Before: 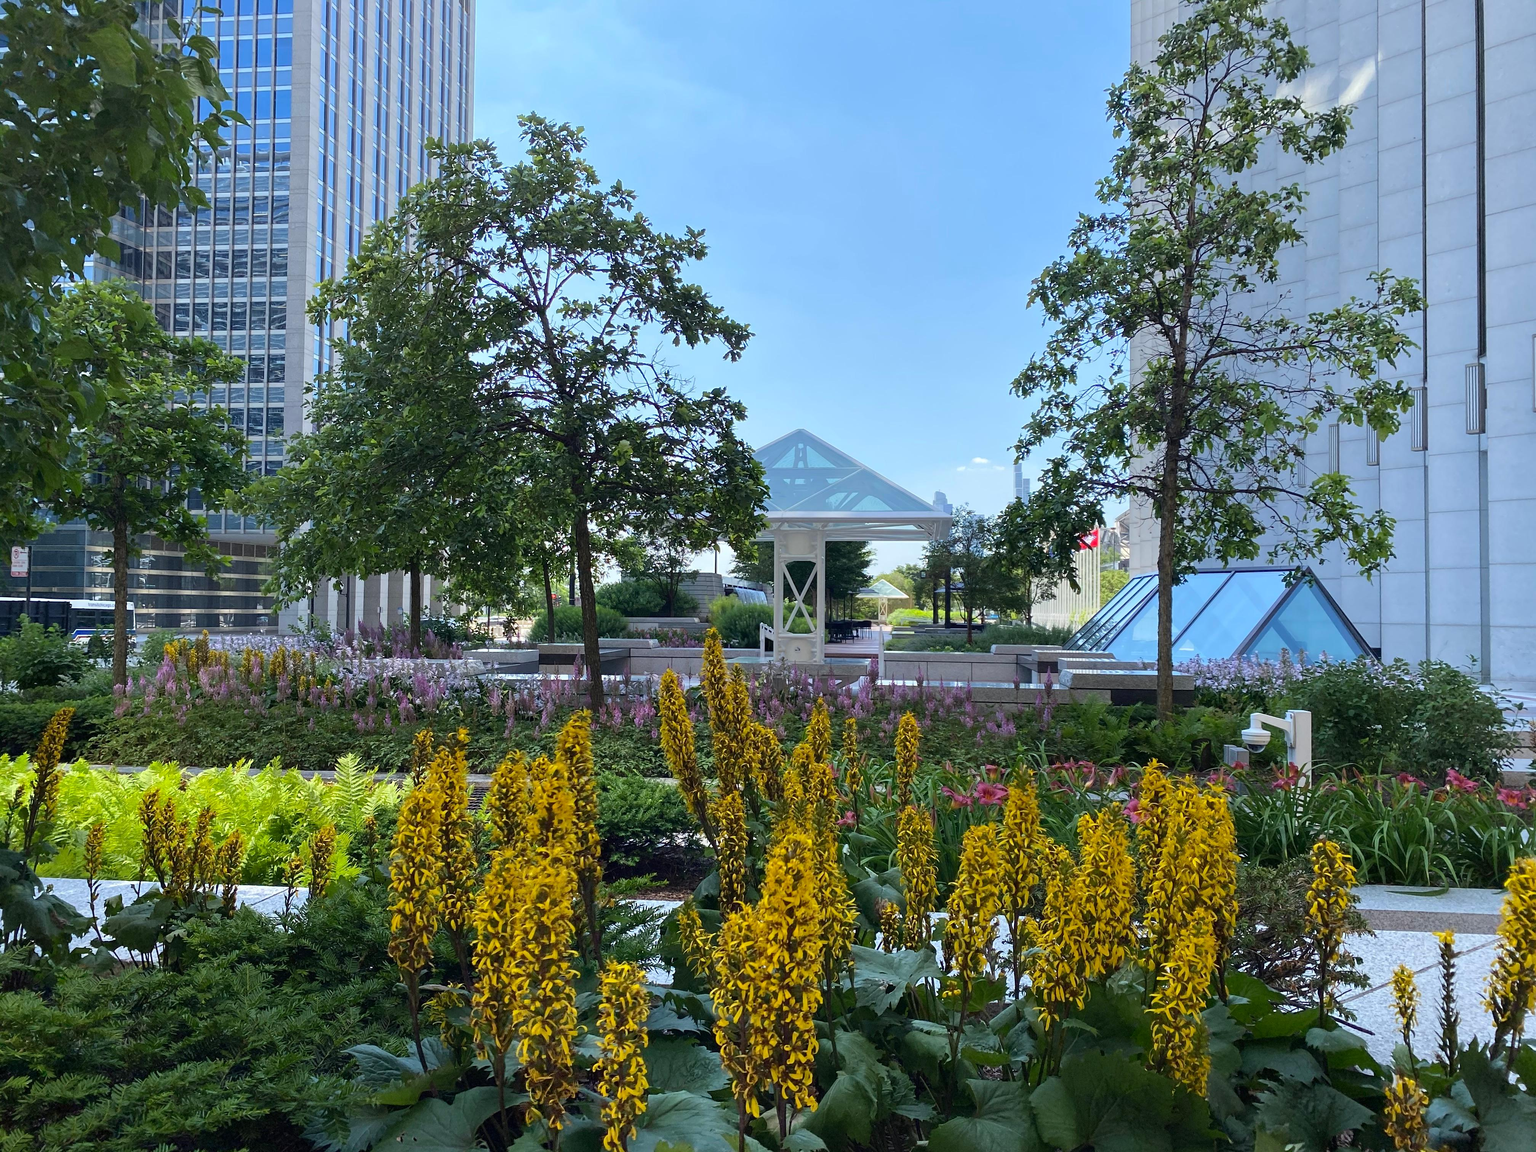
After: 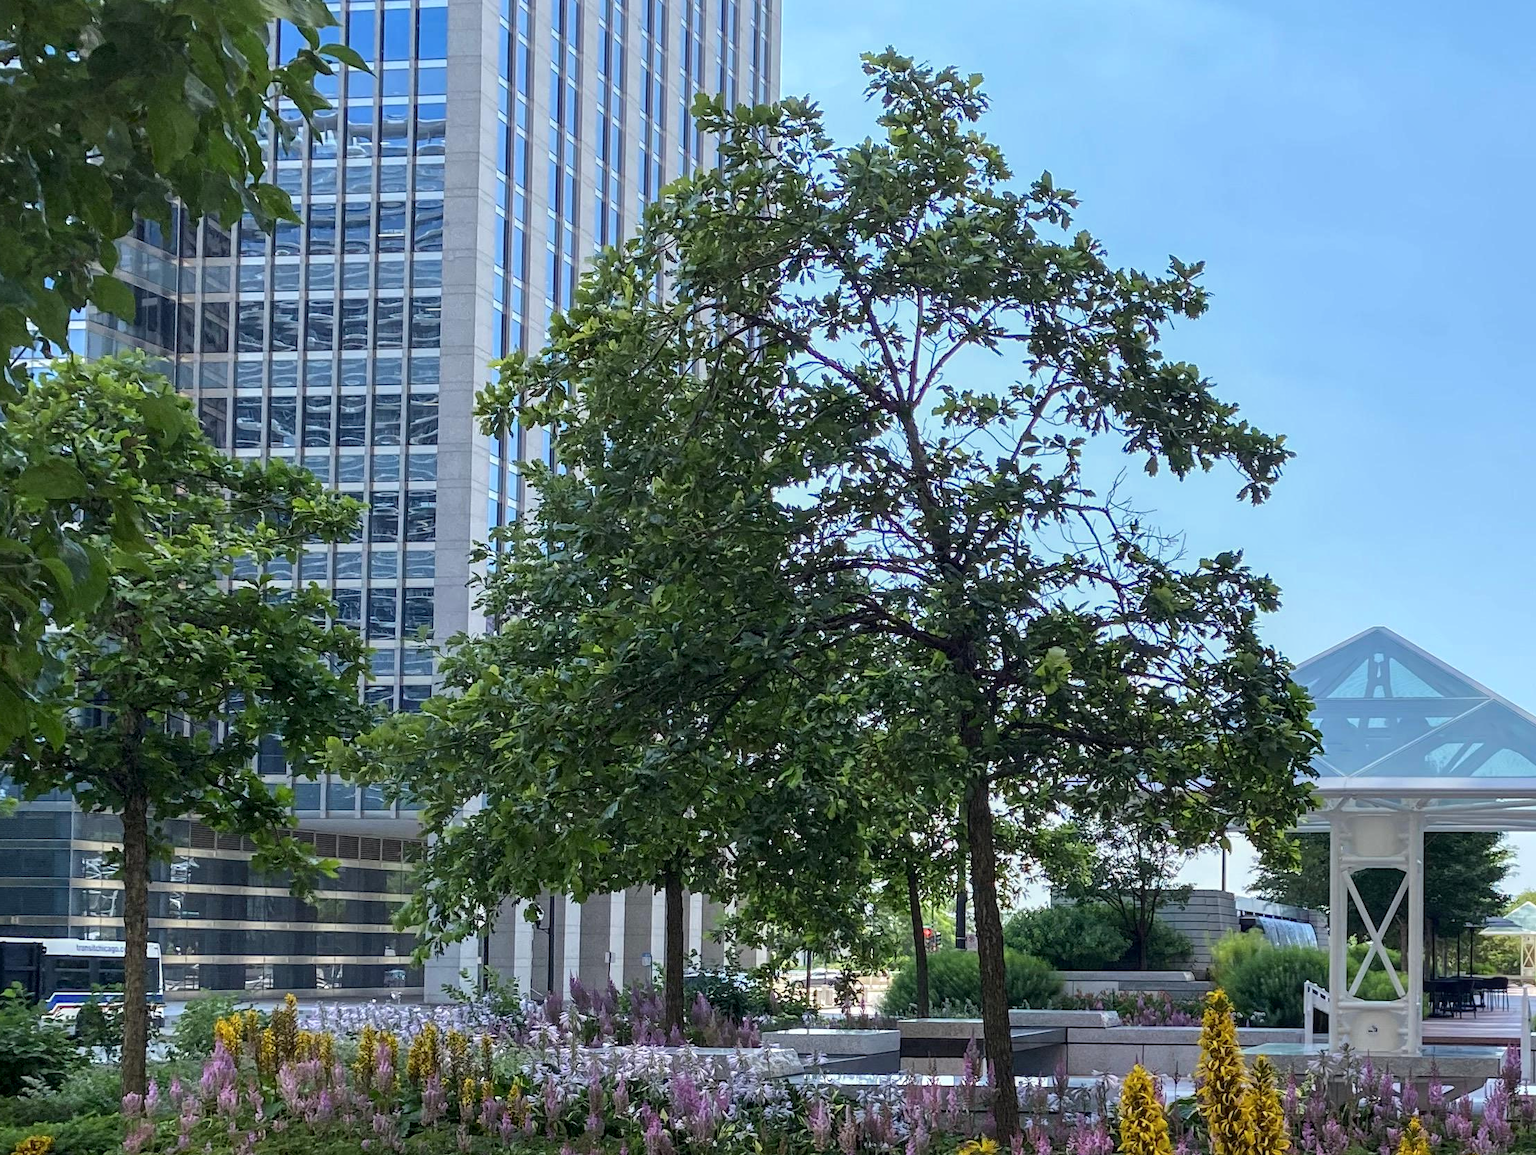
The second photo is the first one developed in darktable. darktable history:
crop and rotate: left 3.047%, top 7.509%, right 42.236%, bottom 37.598%
color balance rgb: on, module defaults
local contrast: on, module defaults
